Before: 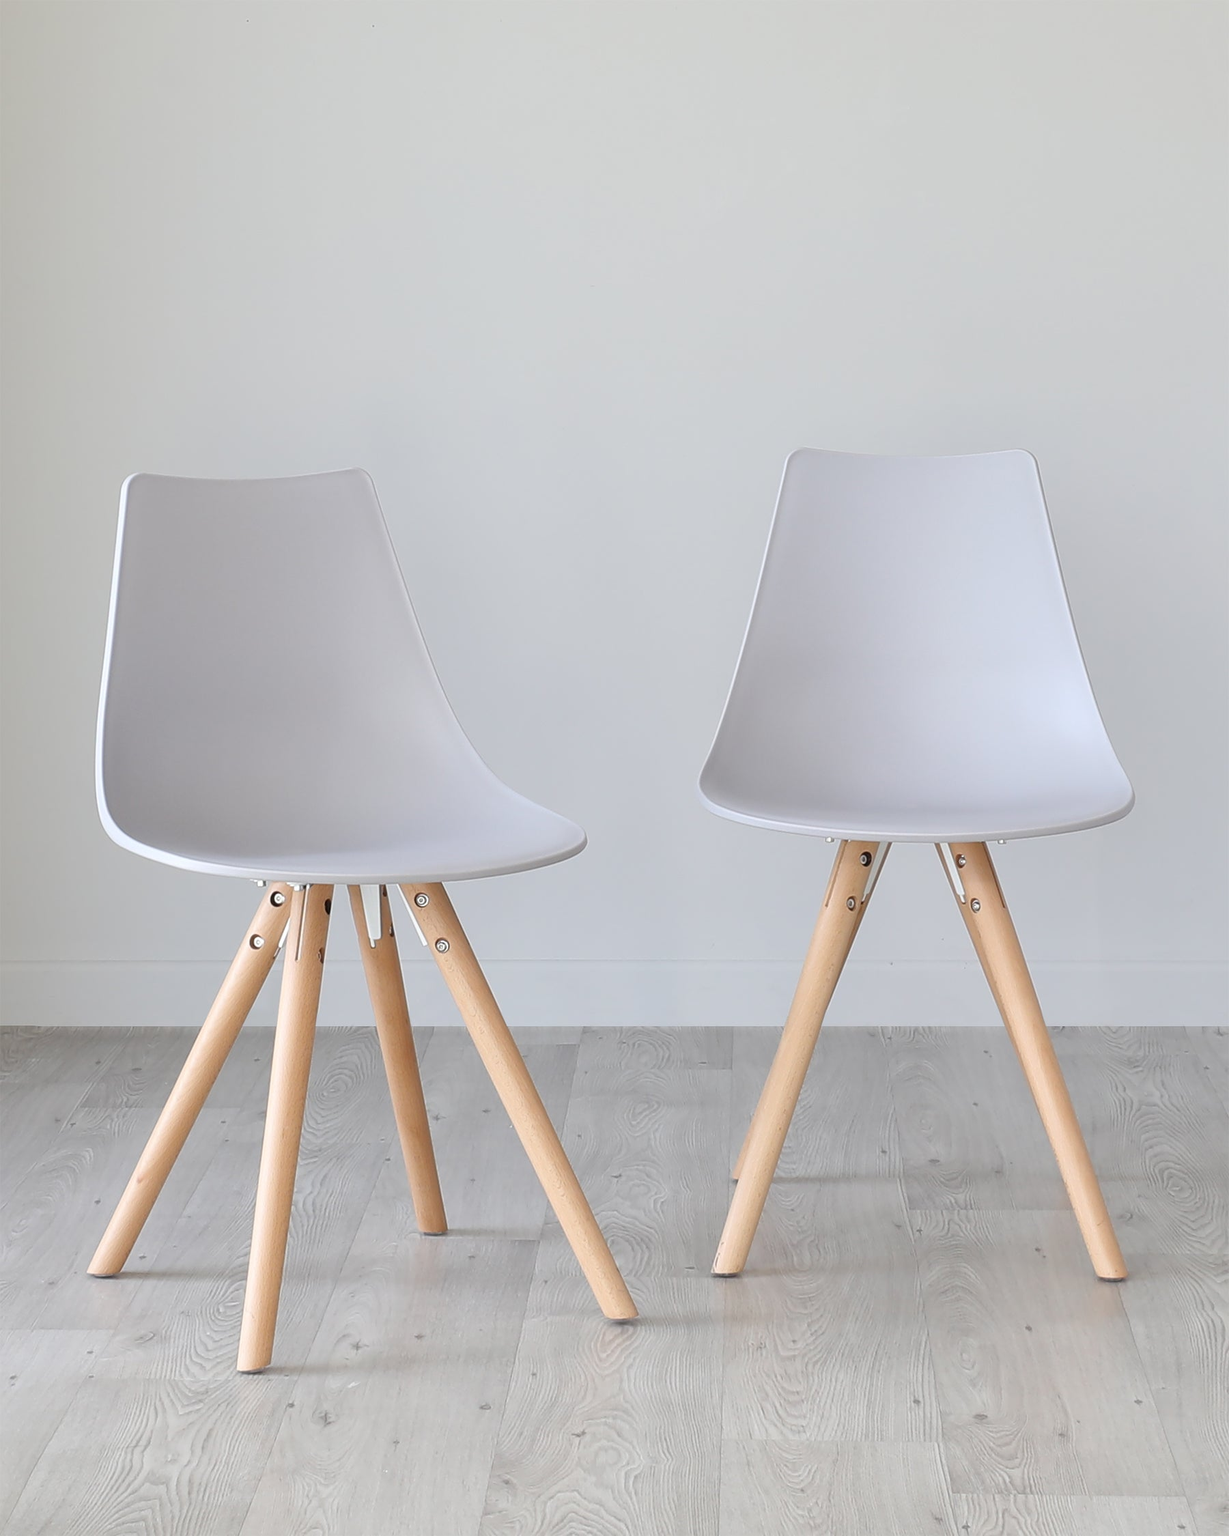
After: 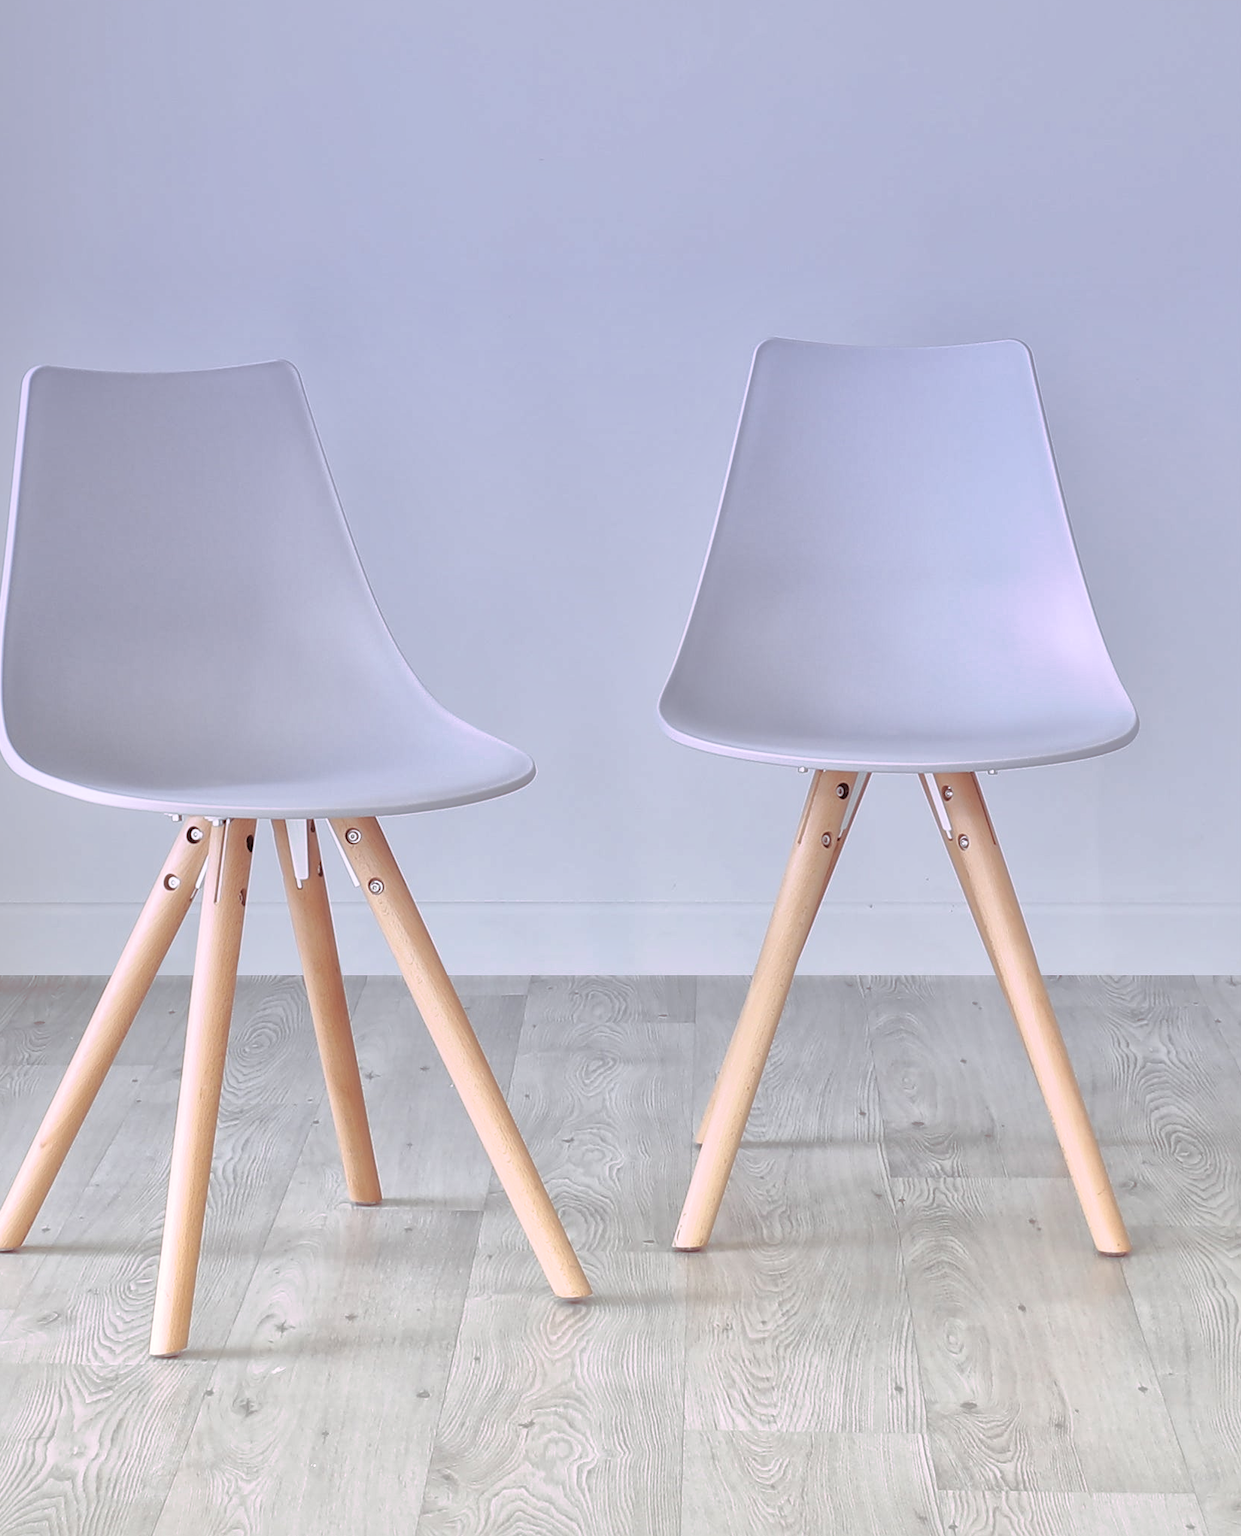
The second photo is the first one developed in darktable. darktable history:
graduated density: hue 238.83°, saturation 50%
crop and rotate: left 8.262%, top 9.226%
global tonemap: drago (1, 100), detail 1
split-toning: highlights › hue 298.8°, highlights › saturation 0.73, compress 41.76%
